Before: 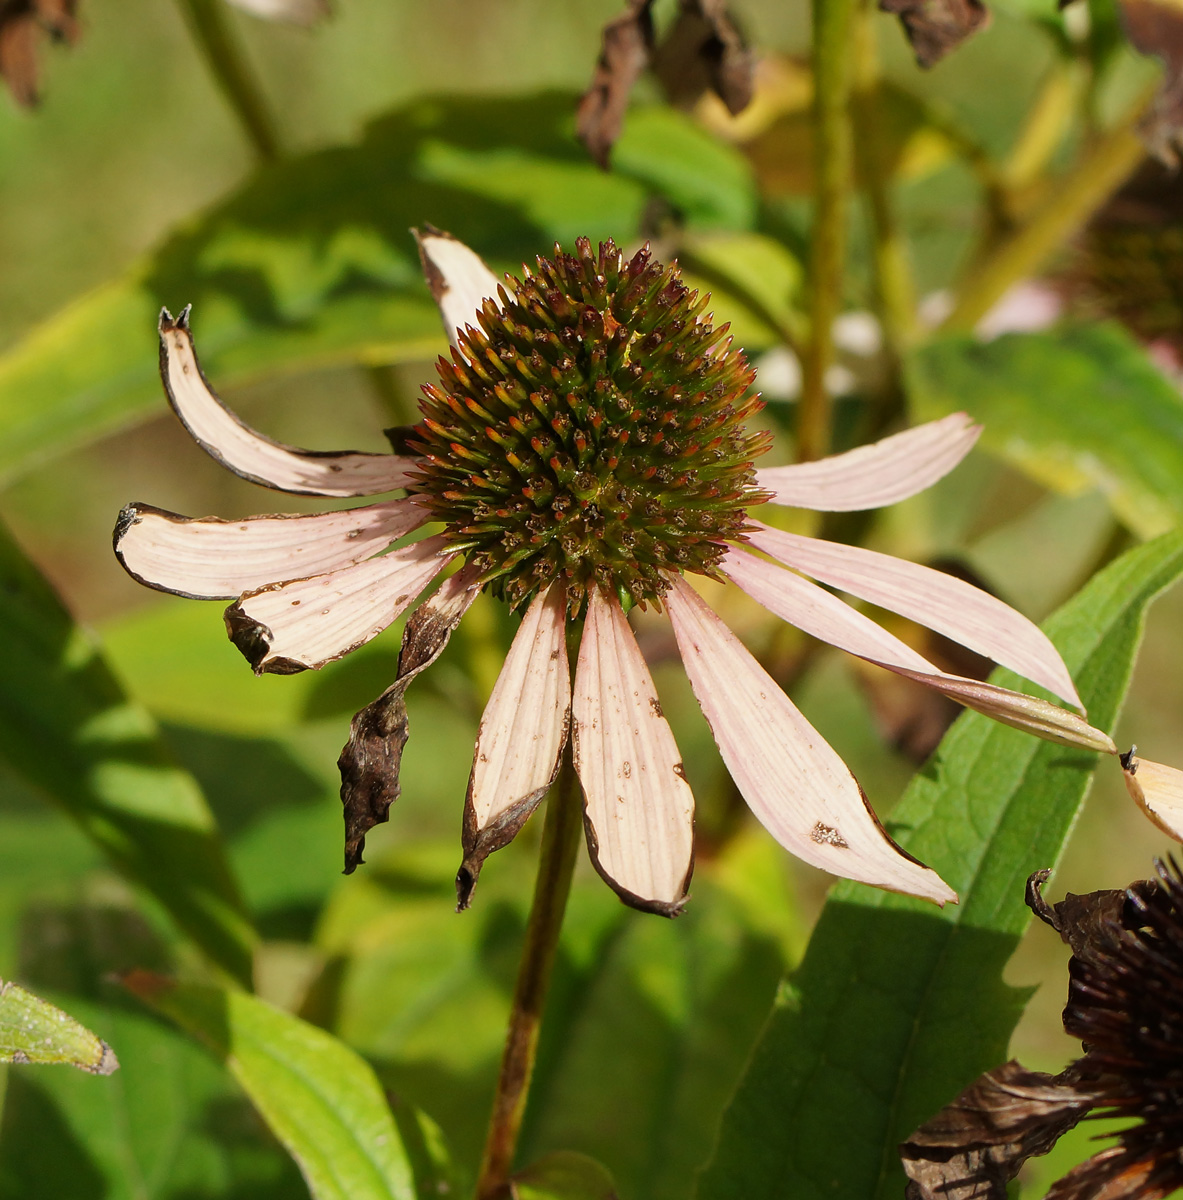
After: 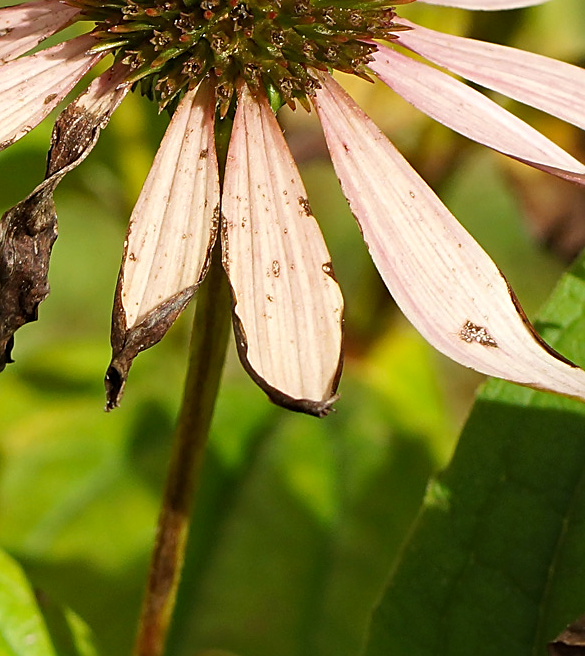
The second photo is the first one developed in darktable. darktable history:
haze removal: compatibility mode true, adaptive false
sharpen: on, module defaults
exposure: exposure 0.178 EV, compensate exposure bias true, compensate highlight preservation false
crop: left 29.672%, top 41.786%, right 20.851%, bottom 3.487%
